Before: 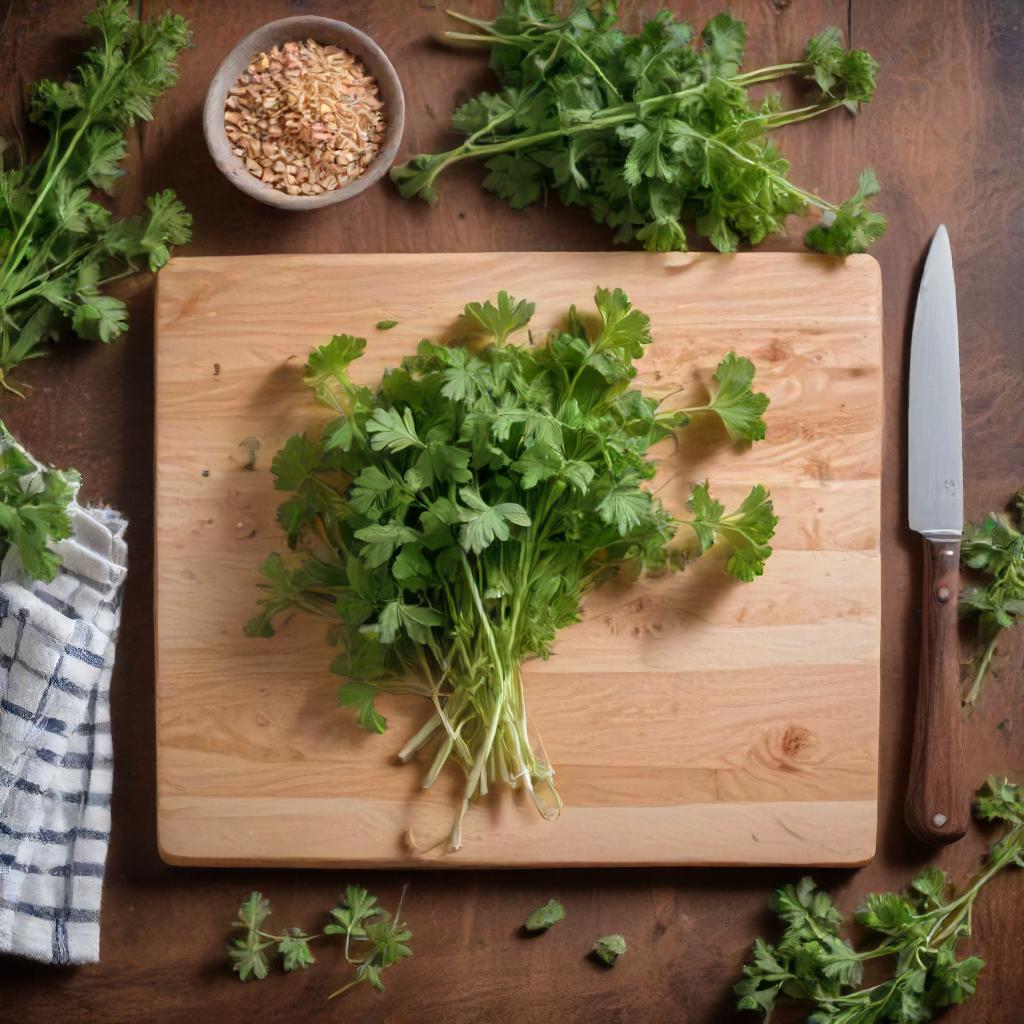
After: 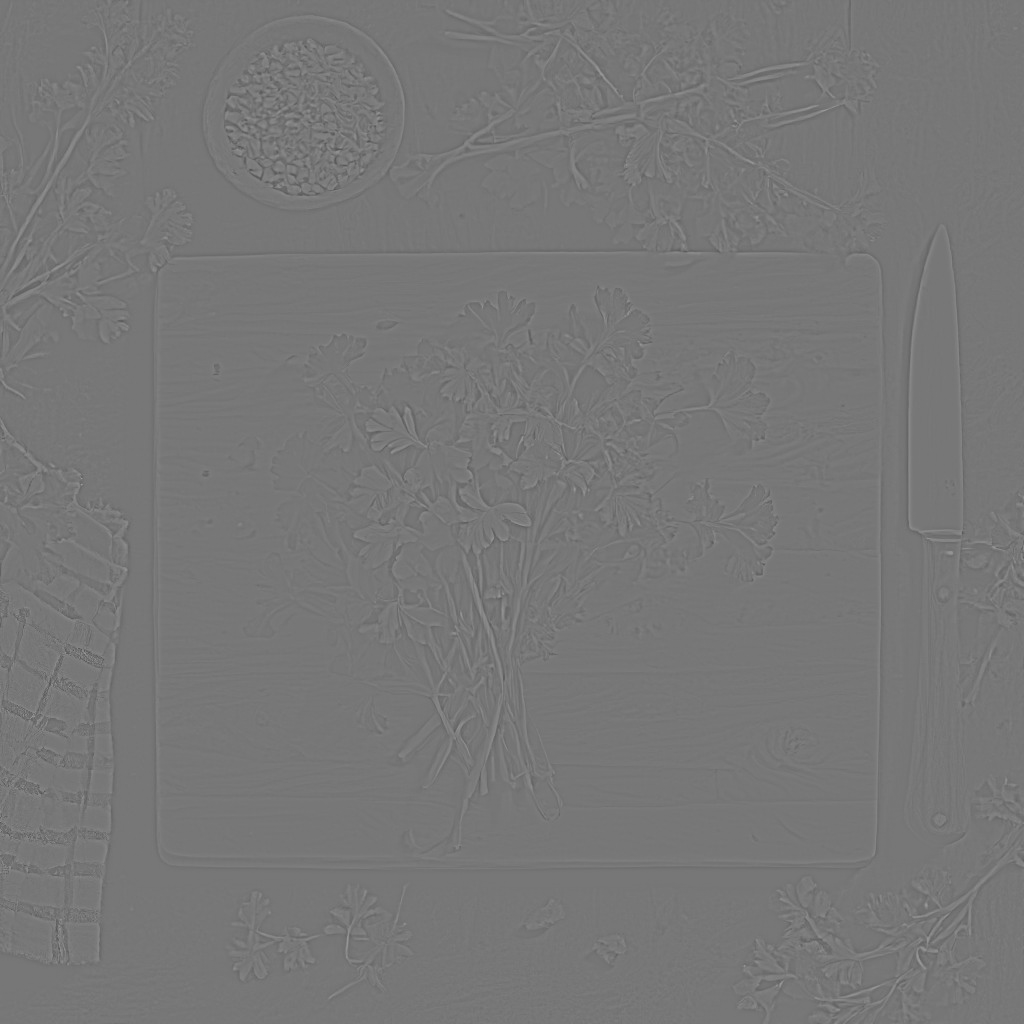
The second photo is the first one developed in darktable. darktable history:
highpass: sharpness 5.84%, contrast boost 8.44%
local contrast: highlights 100%, shadows 100%, detail 120%, midtone range 0.2
